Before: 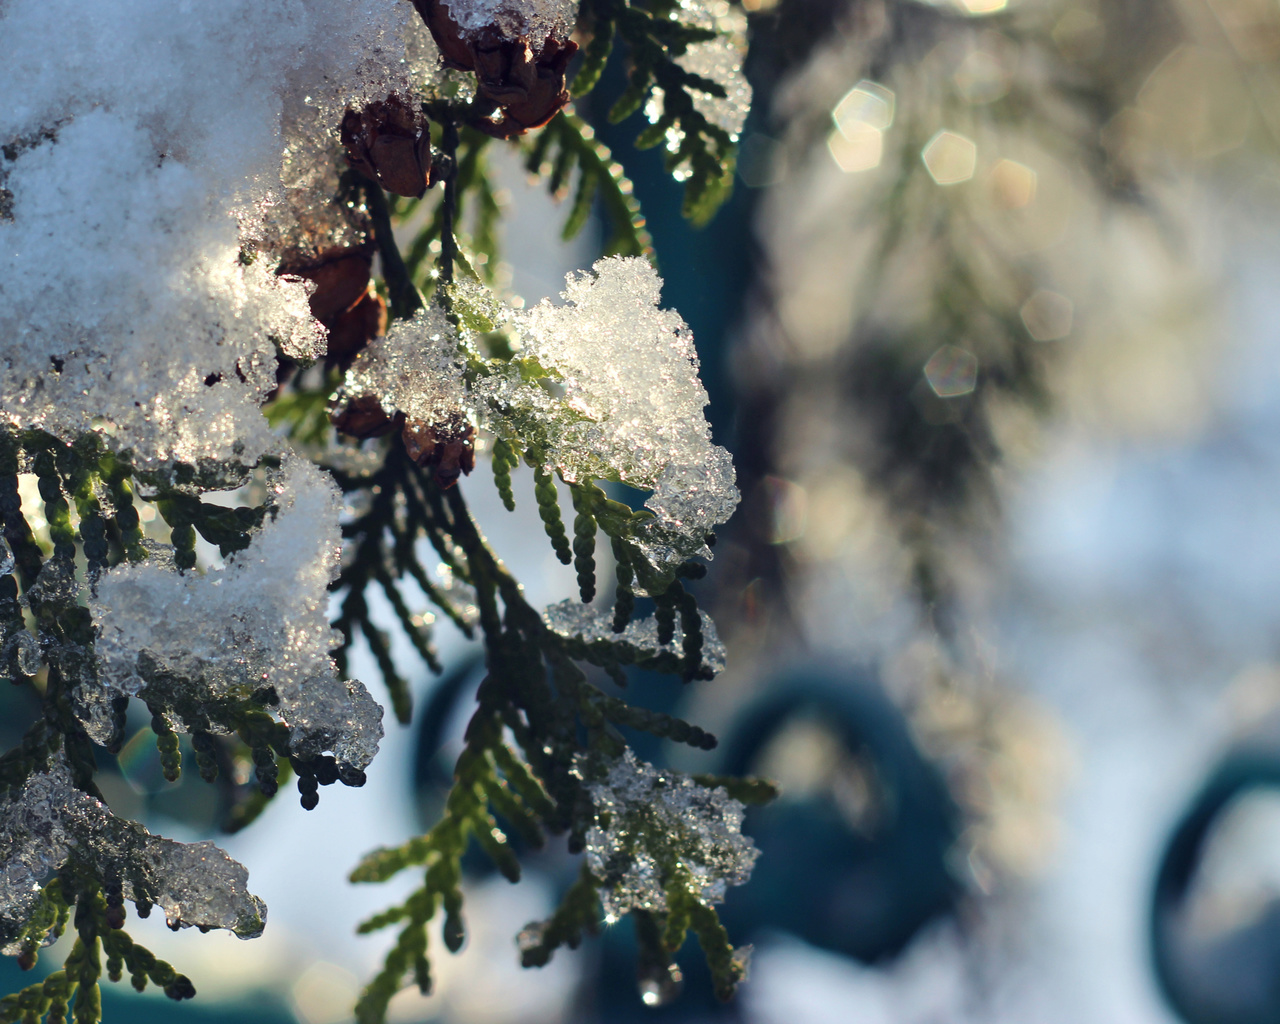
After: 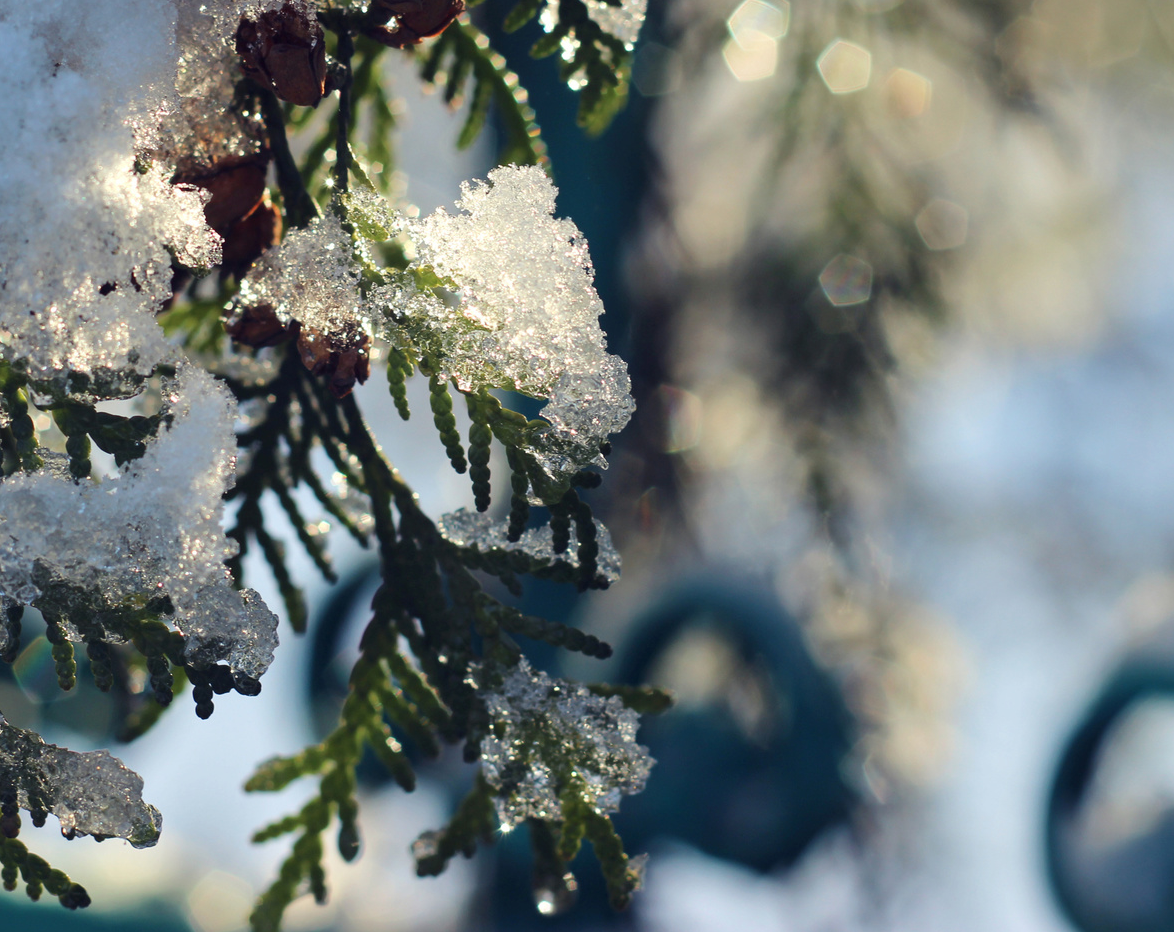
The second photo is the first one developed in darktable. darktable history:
crop and rotate: left 8.265%, top 8.917%
